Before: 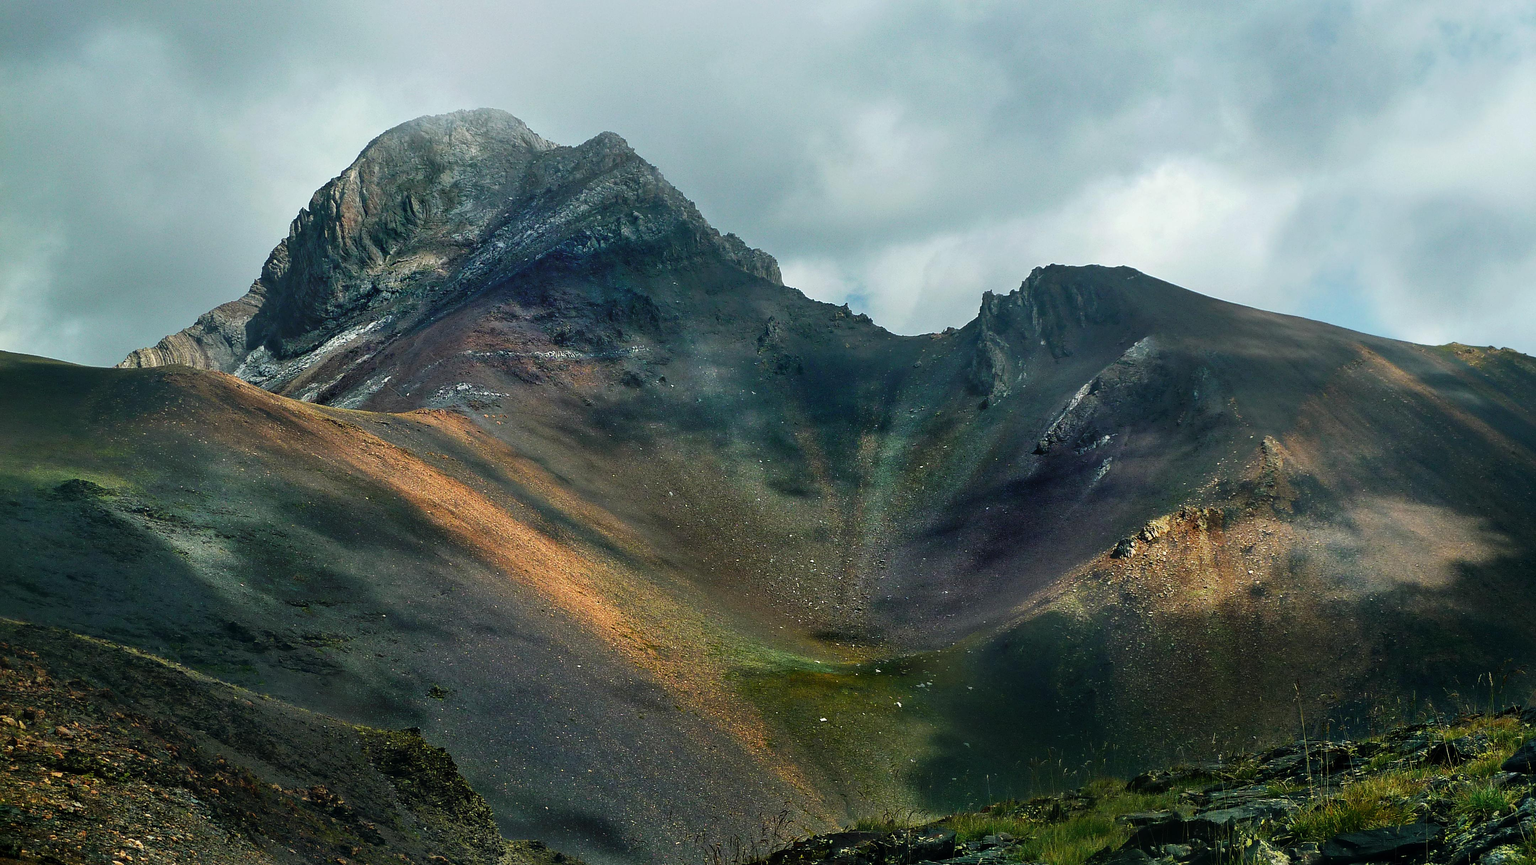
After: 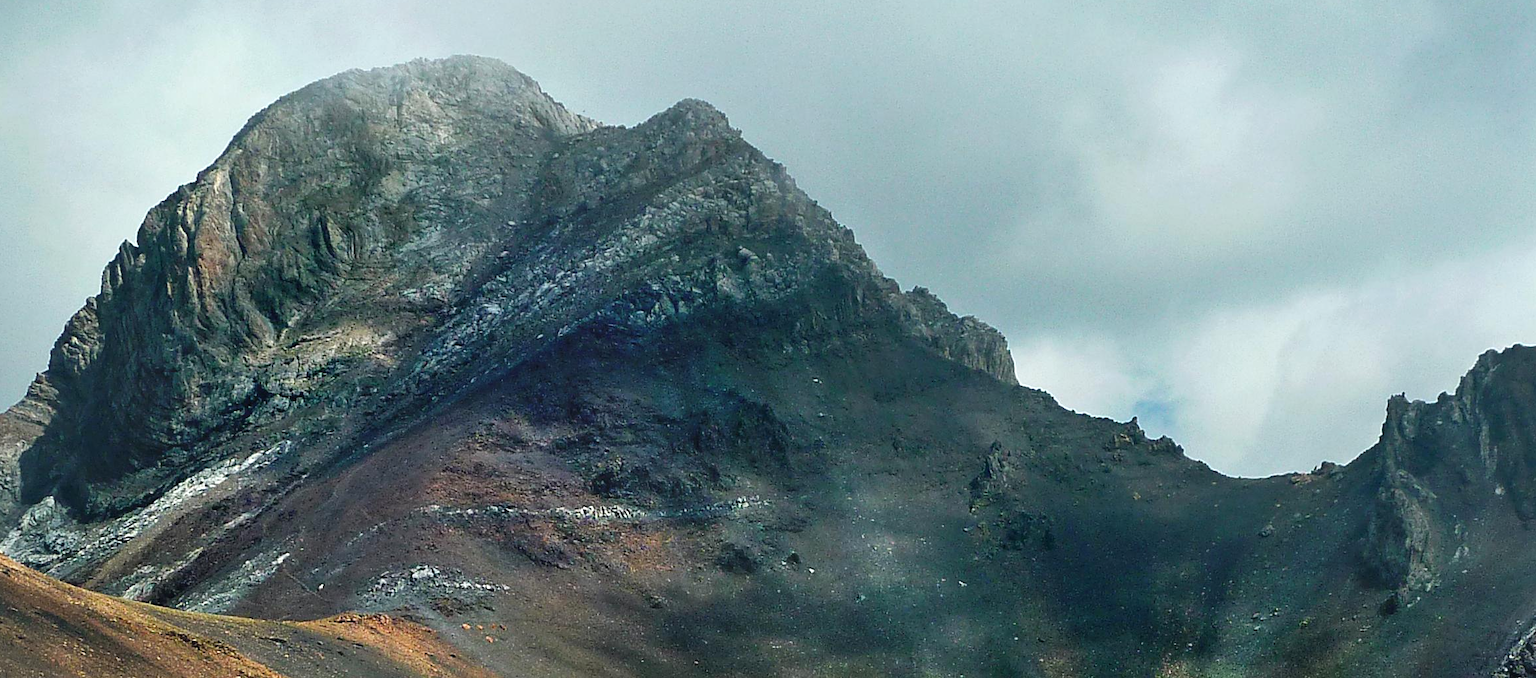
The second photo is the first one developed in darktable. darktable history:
crop: left 15.306%, top 9.065%, right 30.789%, bottom 48.638%
exposure: exposure 0.2 EV, compensate highlight preservation false
